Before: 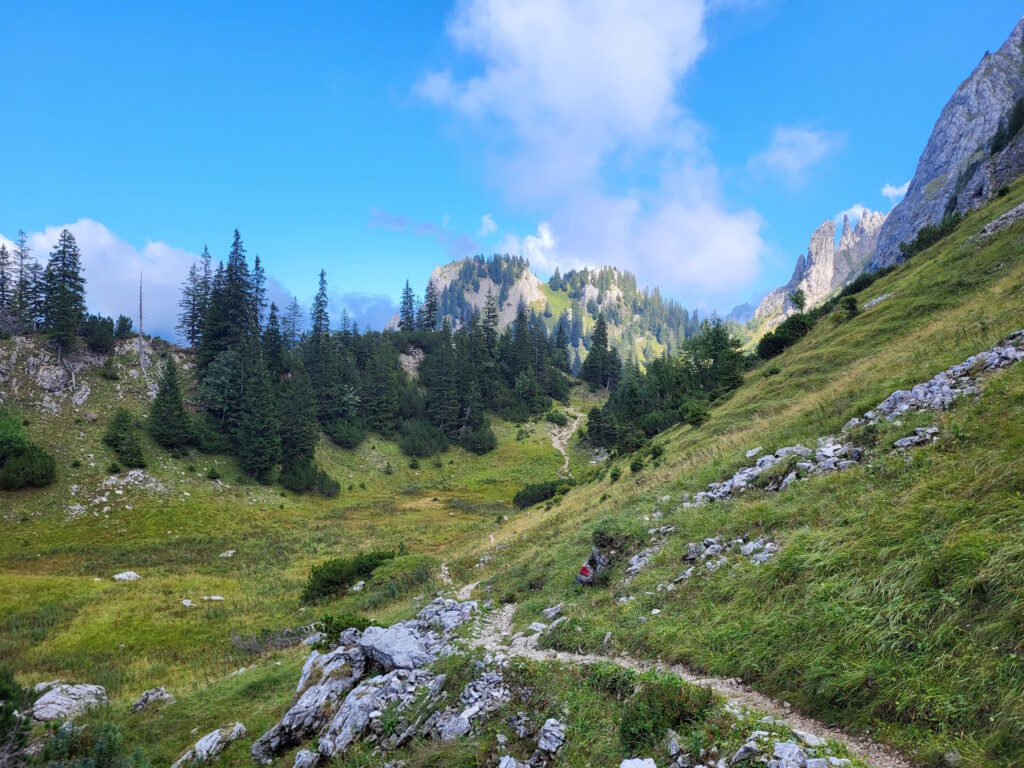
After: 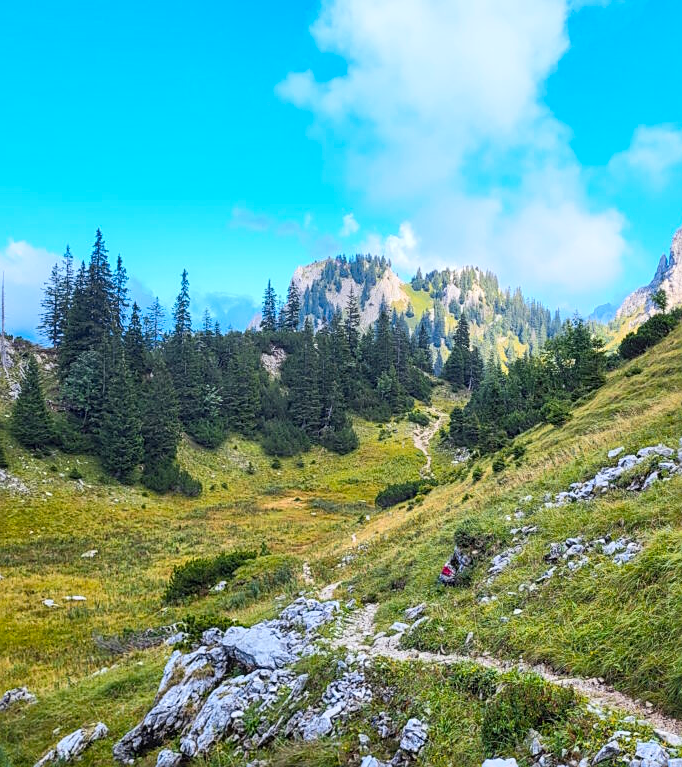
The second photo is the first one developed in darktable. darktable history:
local contrast: detail 110%
crop and rotate: left 13.537%, right 19.796%
contrast brightness saturation: contrast 0.2, brightness 0.16, saturation 0.22
sharpen: on, module defaults
color zones: curves: ch1 [(0.235, 0.558) (0.75, 0.5)]; ch2 [(0.25, 0.462) (0.749, 0.457)], mix 25.94%
